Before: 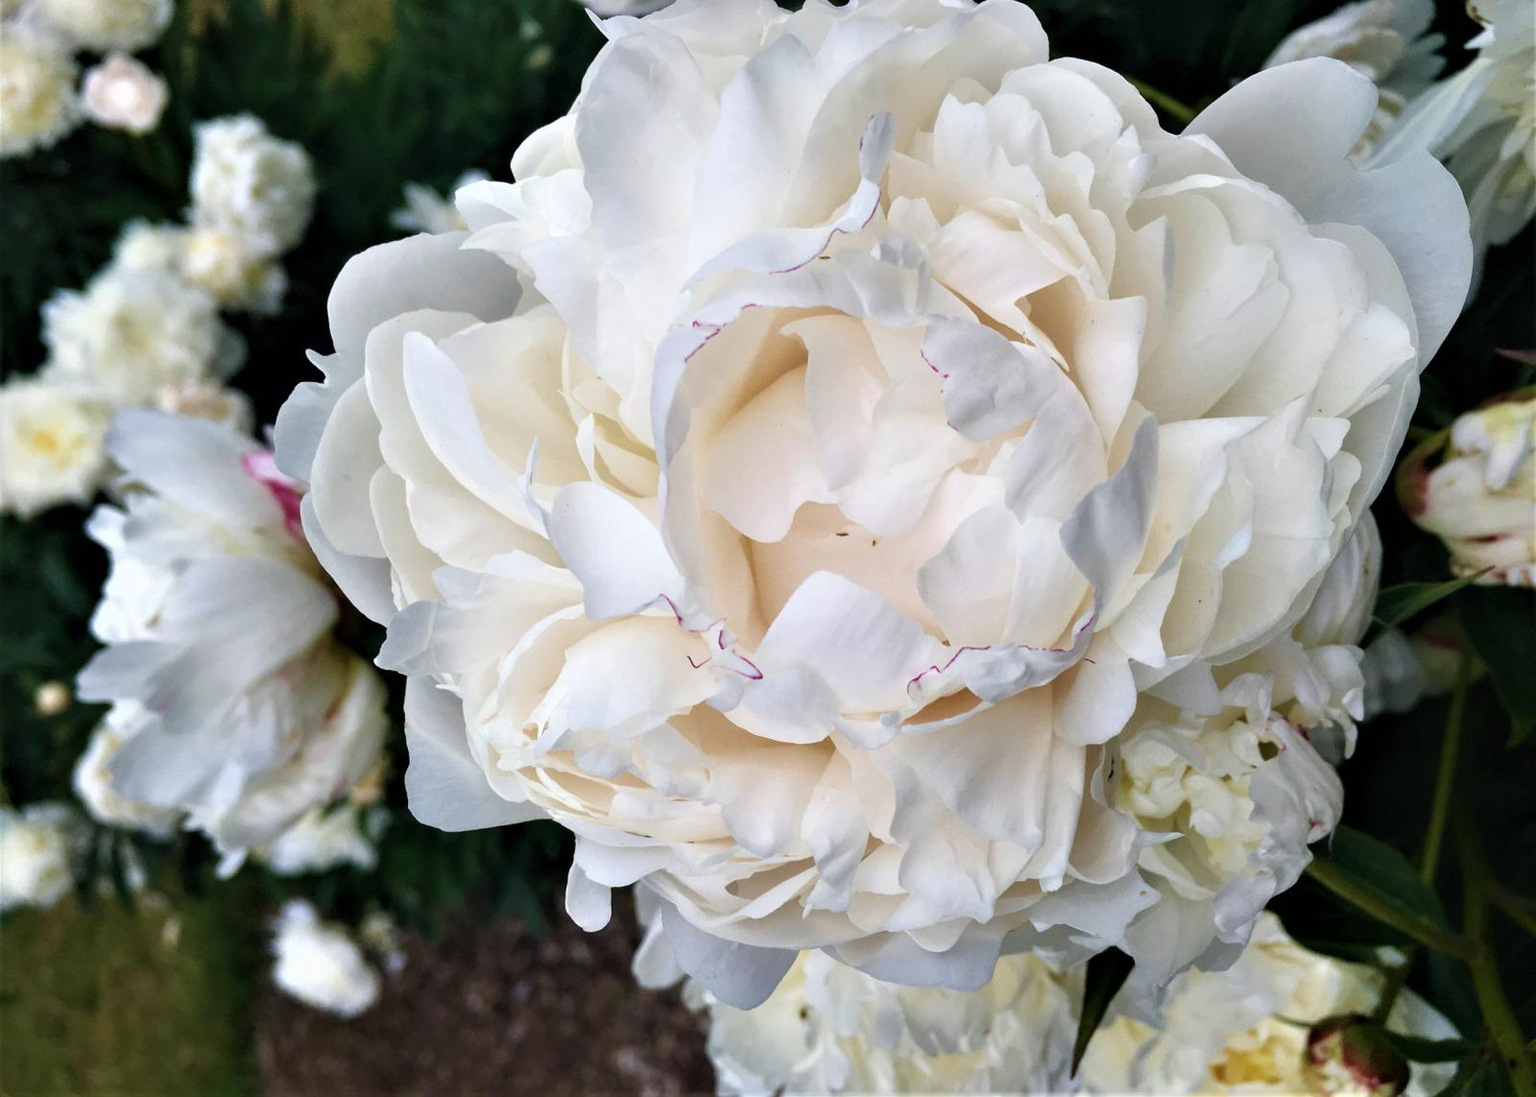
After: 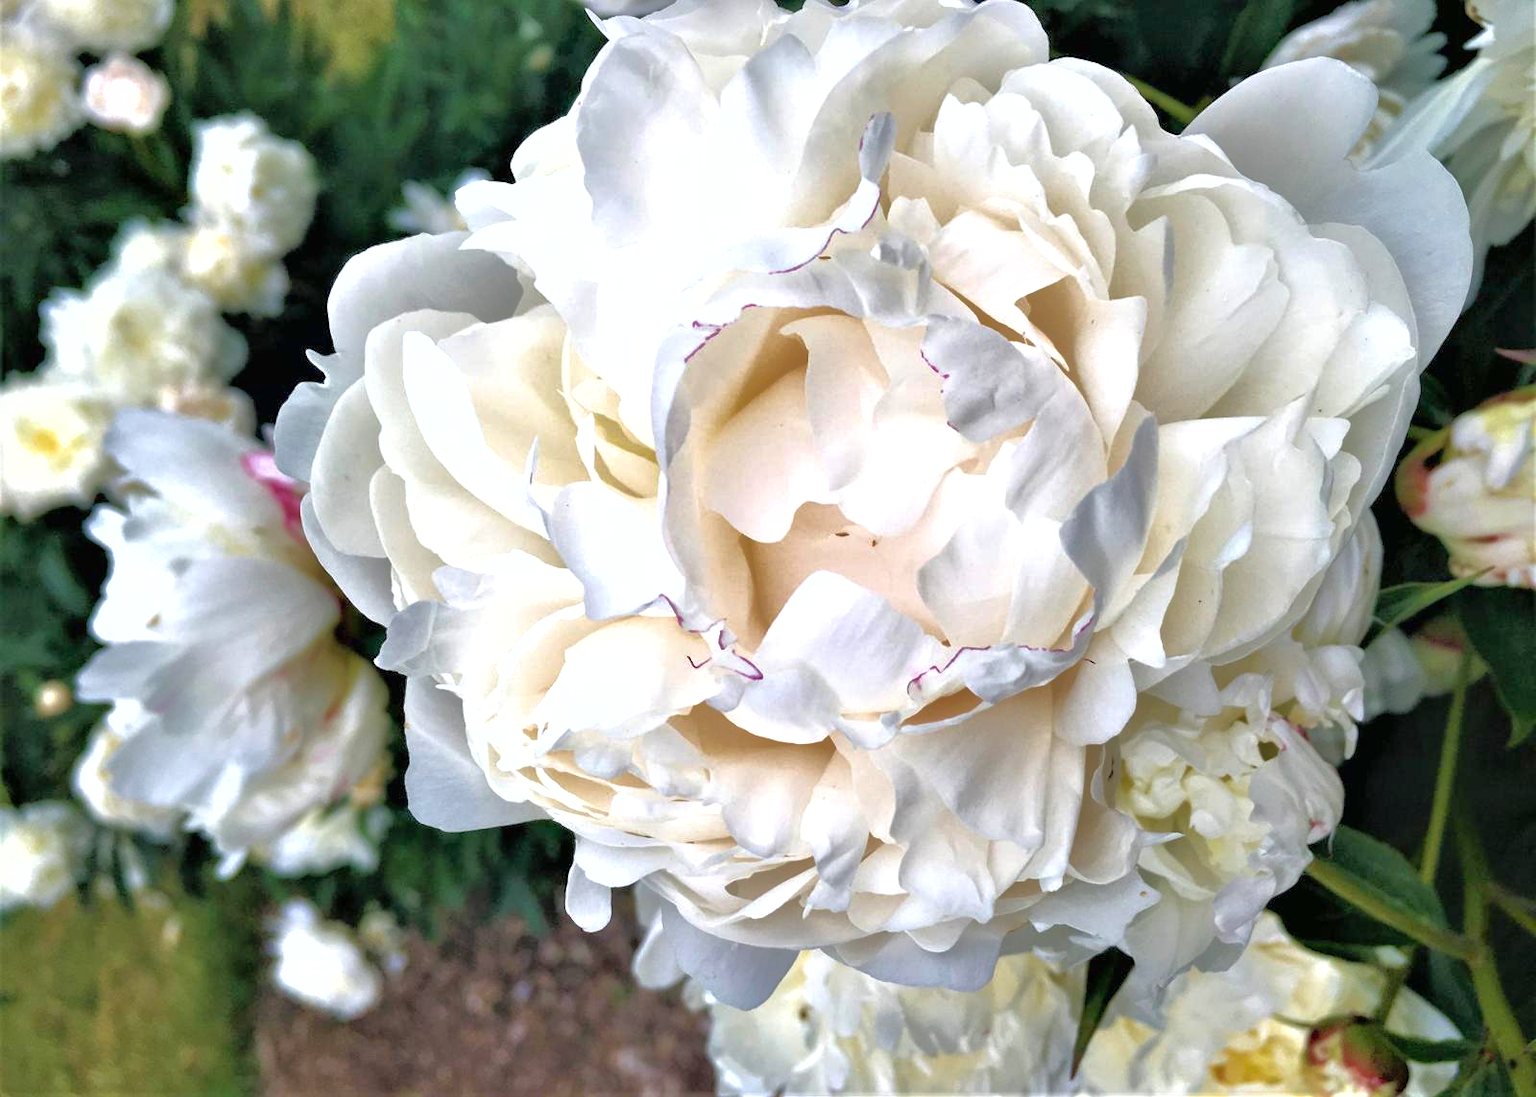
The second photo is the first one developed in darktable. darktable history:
tone equalizer: -7 EV 0.156 EV, -6 EV 0.562 EV, -5 EV 1.12 EV, -4 EV 1.37 EV, -3 EV 1.14 EV, -2 EV 0.6 EV, -1 EV 0.166 EV
shadows and highlights: on, module defaults
exposure: black level correction 0, exposure 0.498 EV, compensate exposure bias true, compensate highlight preservation false
